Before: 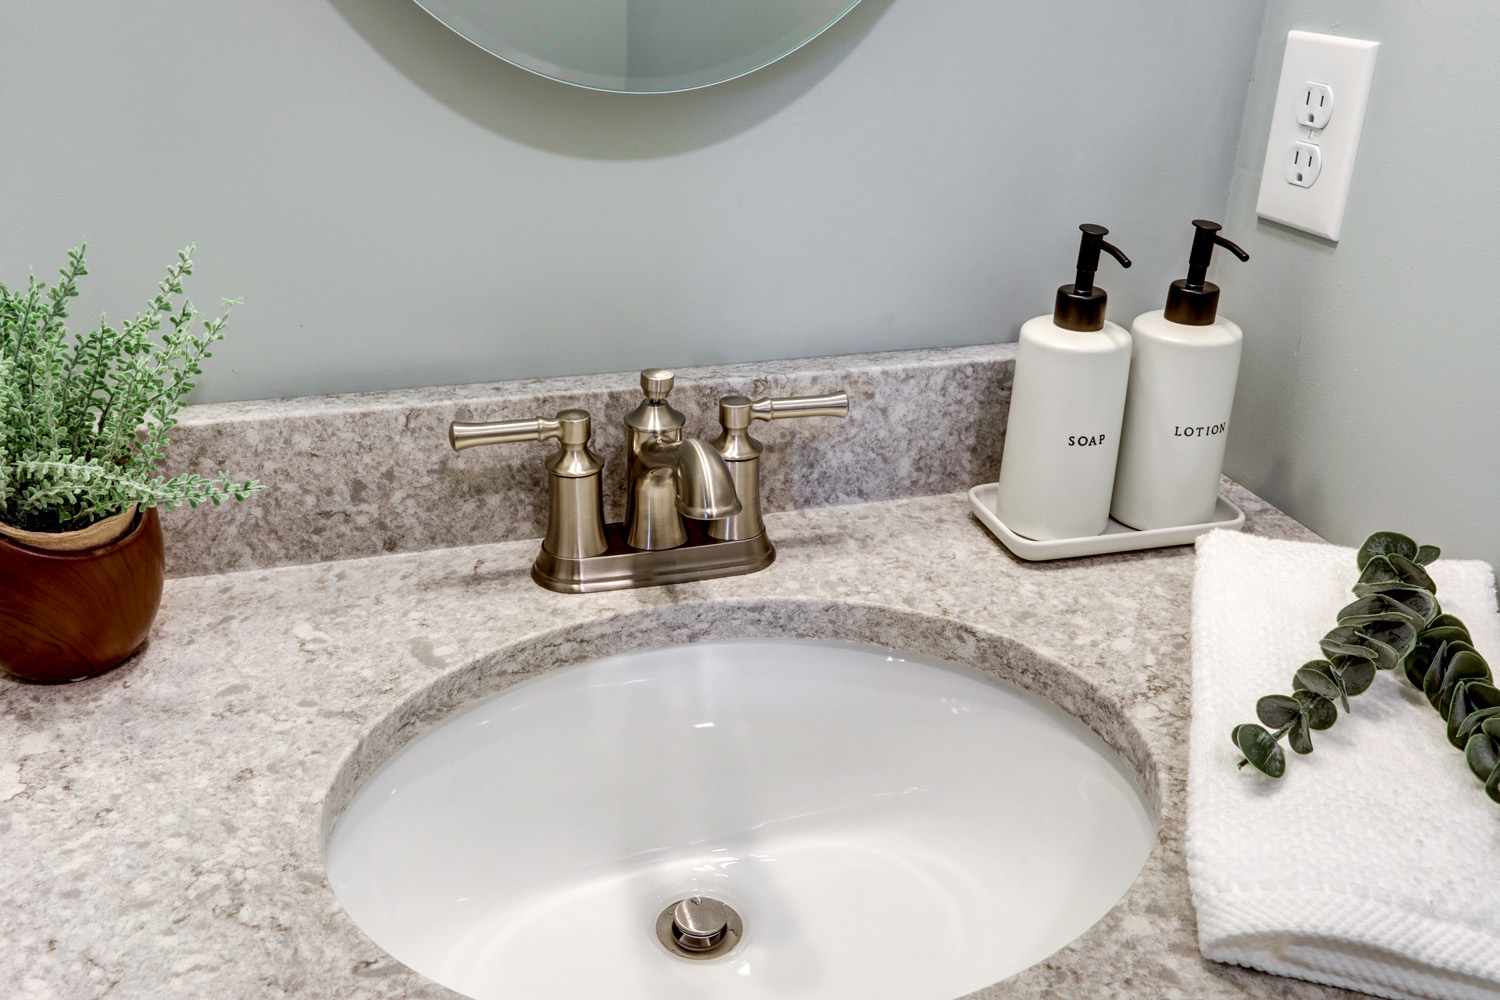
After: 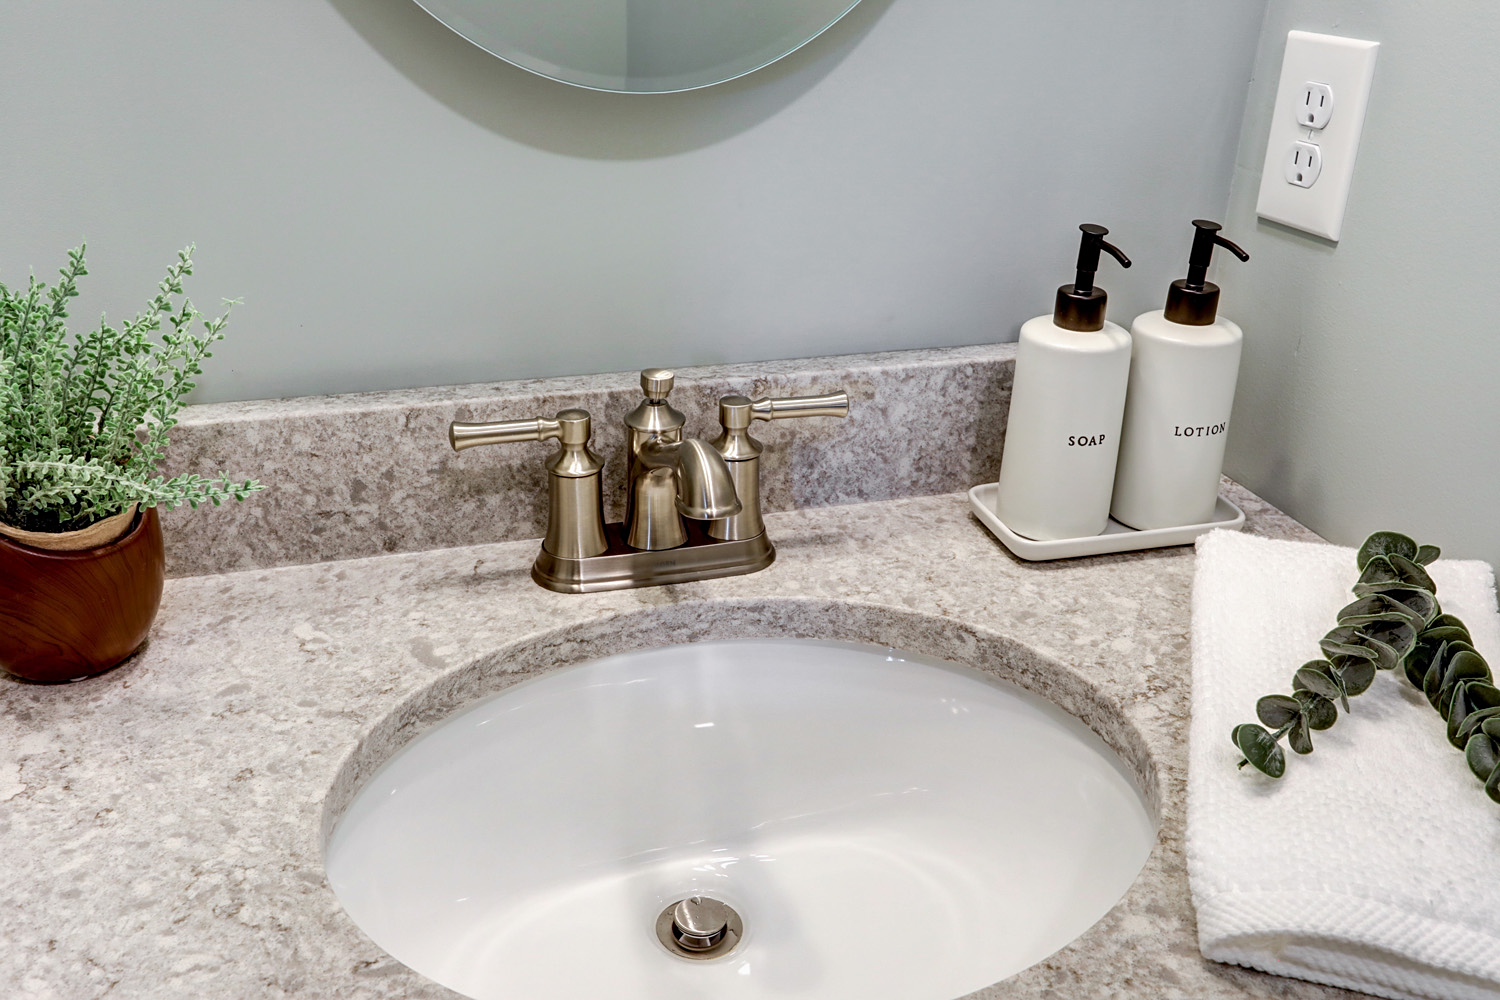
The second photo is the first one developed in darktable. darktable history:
tone equalizer: -7 EV 0.175 EV, -6 EV 0.097 EV, -5 EV 0.074 EV, -4 EV 0.042 EV, -2 EV -0.03 EV, -1 EV -0.054 EV, +0 EV -0.08 EV, edges refinement/feathering 500, mask exposure compensation -1.57 EV, preserve details no
sharpen: amount 0.208
